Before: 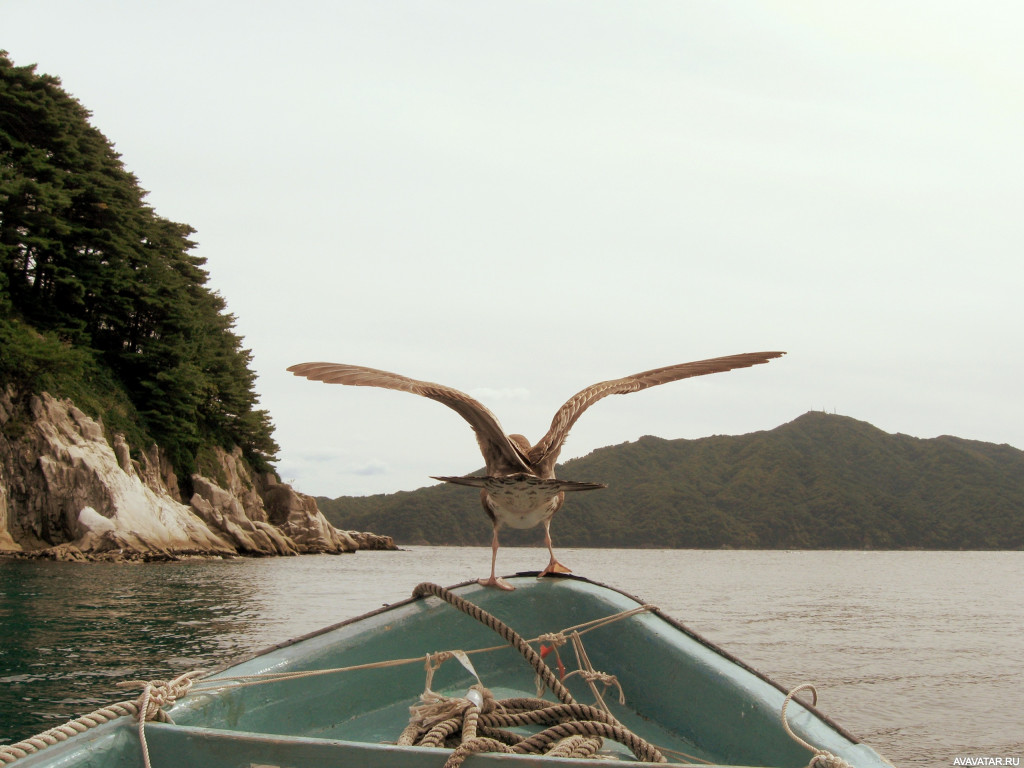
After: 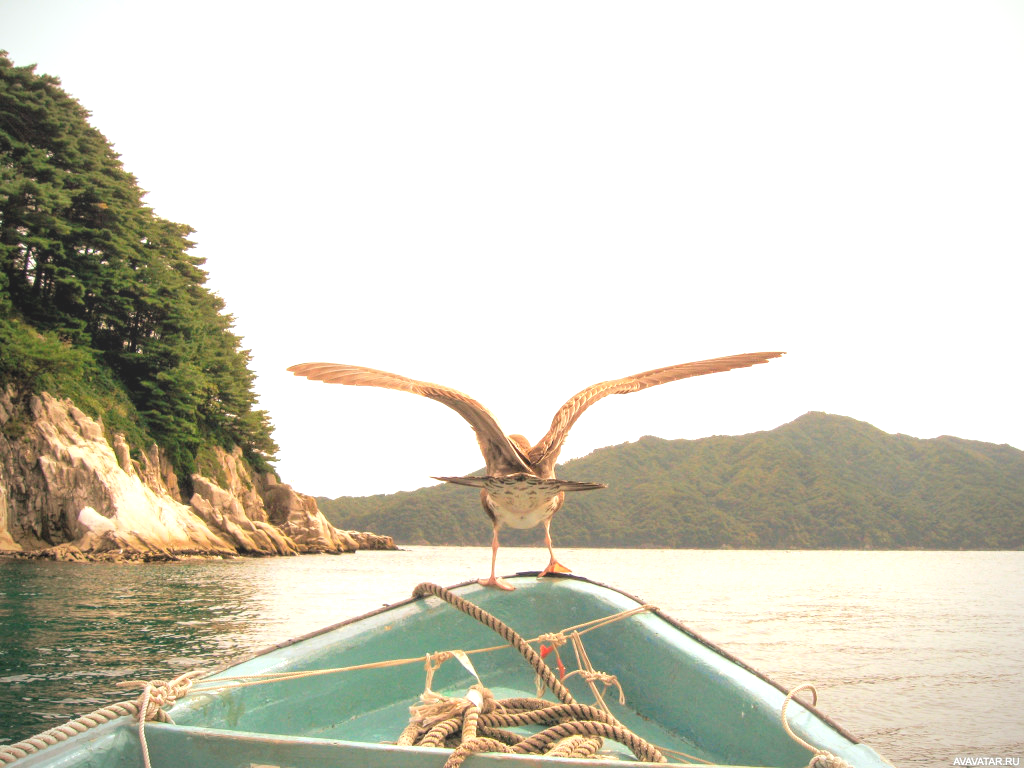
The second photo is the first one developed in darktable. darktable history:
exposure: black level correction -0.002, exposure 1.11 EV, compensate highlight preservation false
local contrast: detail 110%
contrast brightness saturation: contrast 0.068, brightness 0.172, saturation 0.401
vignetting: brightness -0.403, saturation -0.3, width/height ratio 1.097
